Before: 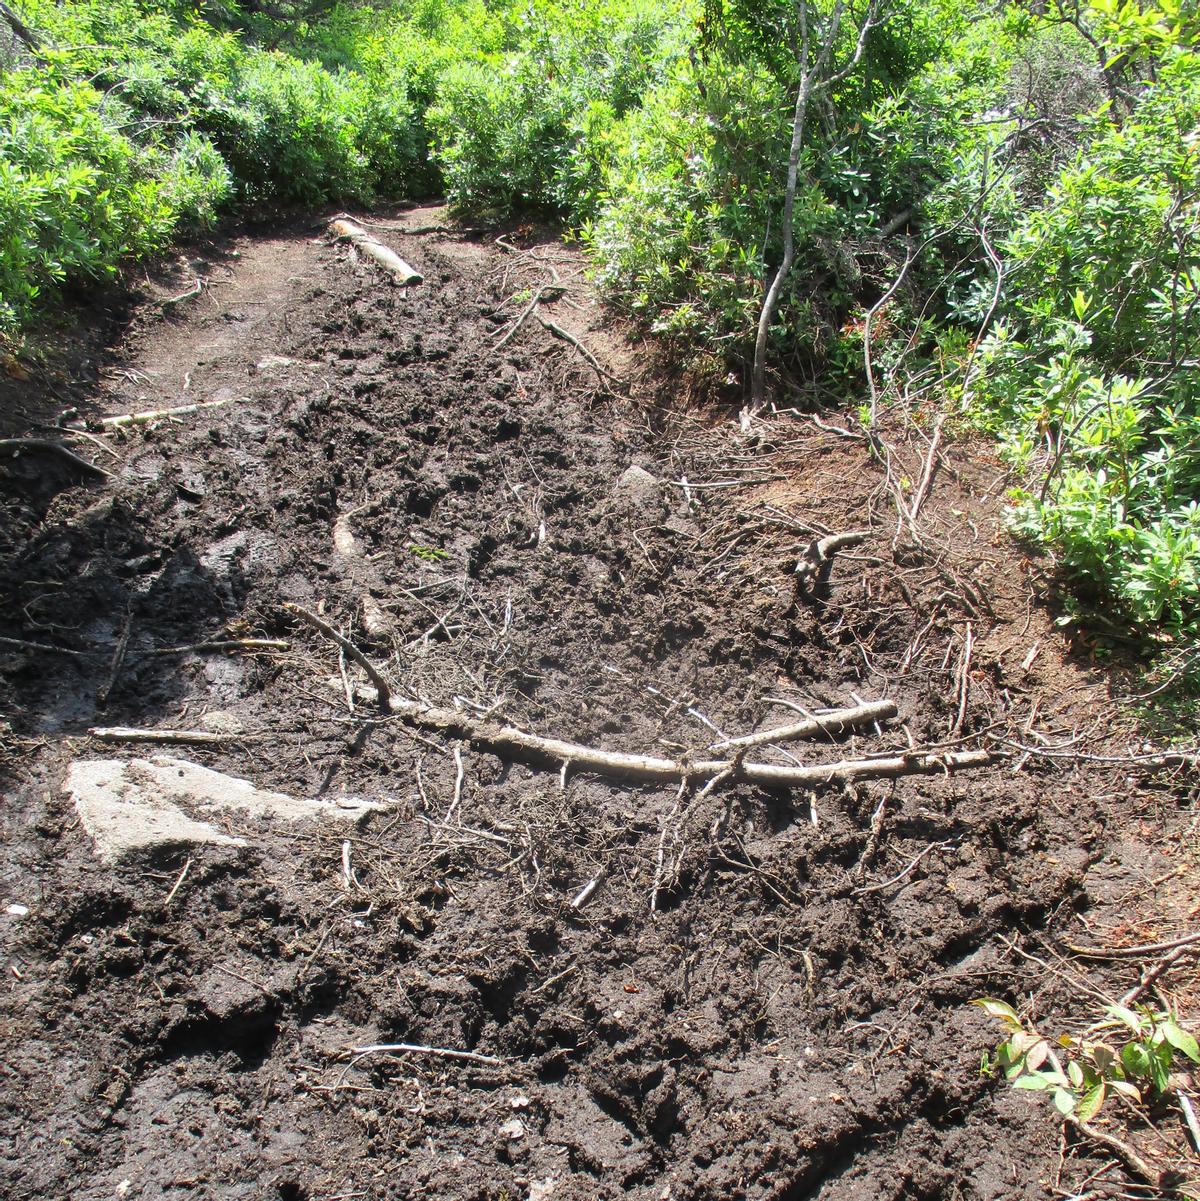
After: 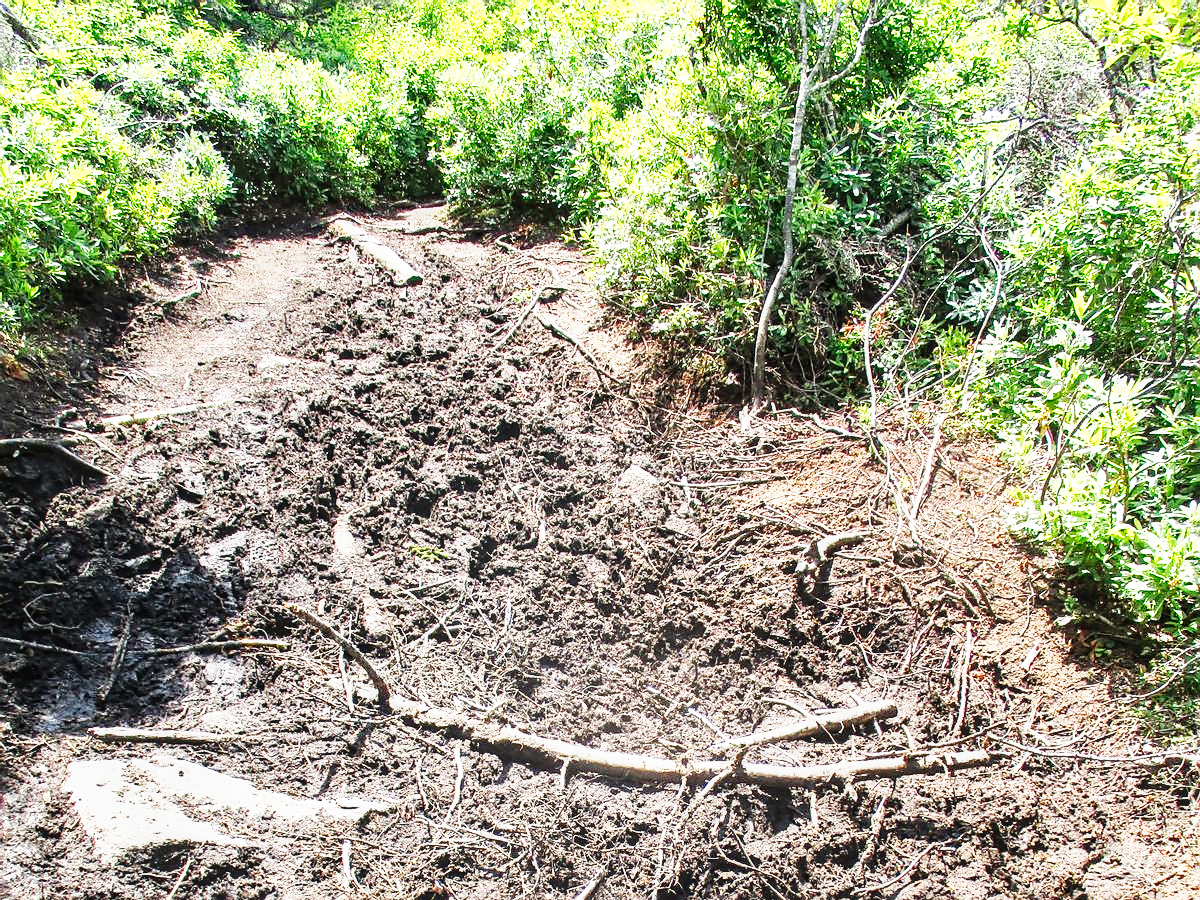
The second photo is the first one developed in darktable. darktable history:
local contrast: on, module defaults
sharpen: on, module defaults
crop: bottom 24.967%
base curve: curves: ch0 [(0, 0) (0.007, 0.004) (0.027, 0.03) (0.046, 0.07) (0.207, 0.54) (0.442, 0.872) (0.673, 0.972) (1, 1)], preserve colors none
exposure: exposure 0.207 EV, compensate highlight preservation false
